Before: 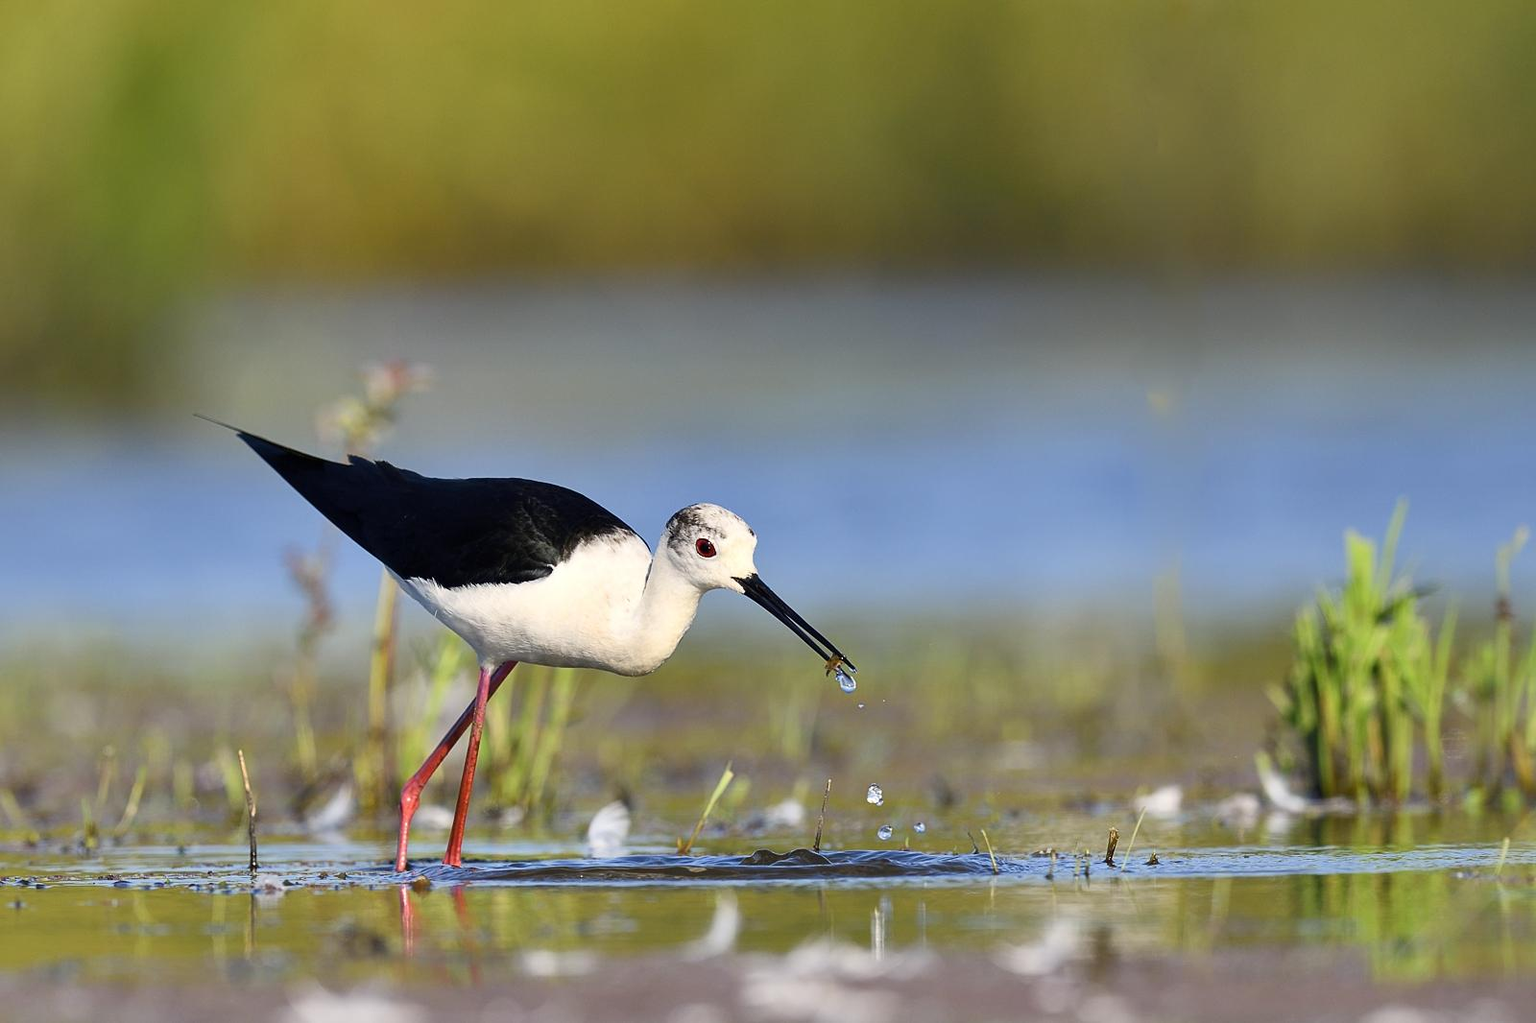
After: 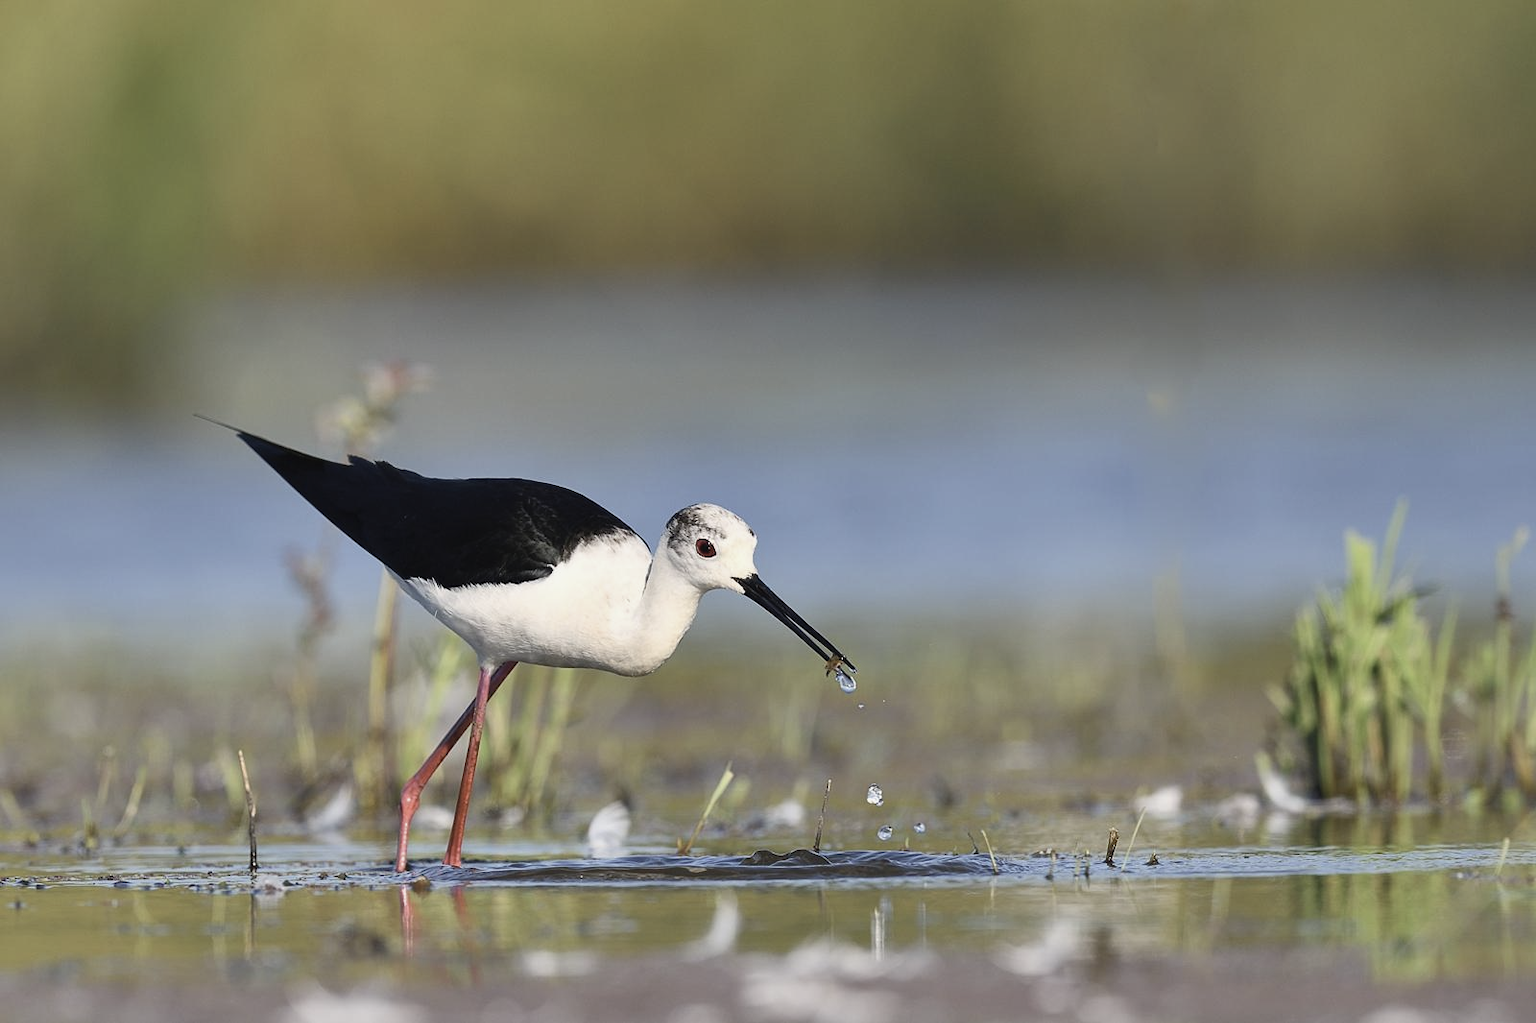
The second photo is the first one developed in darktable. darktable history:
contrast brightness saturation: contrast -0.065, saturation -0.405
